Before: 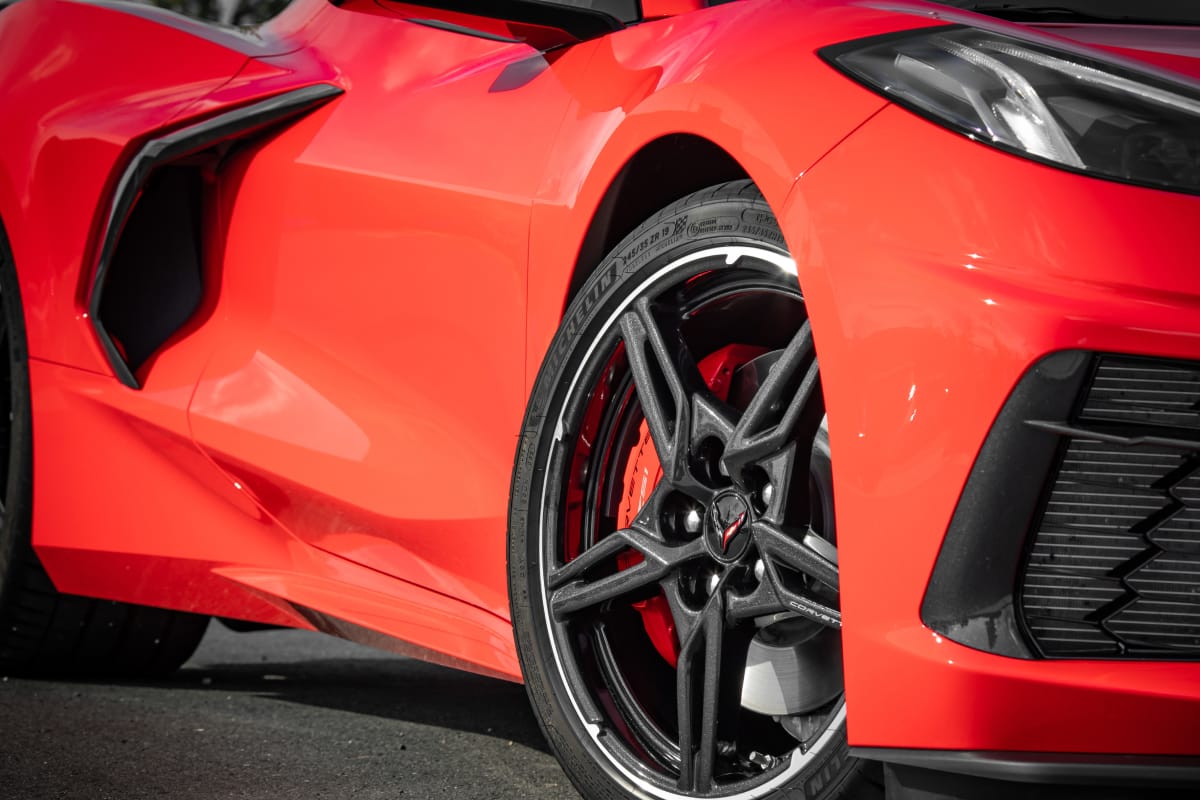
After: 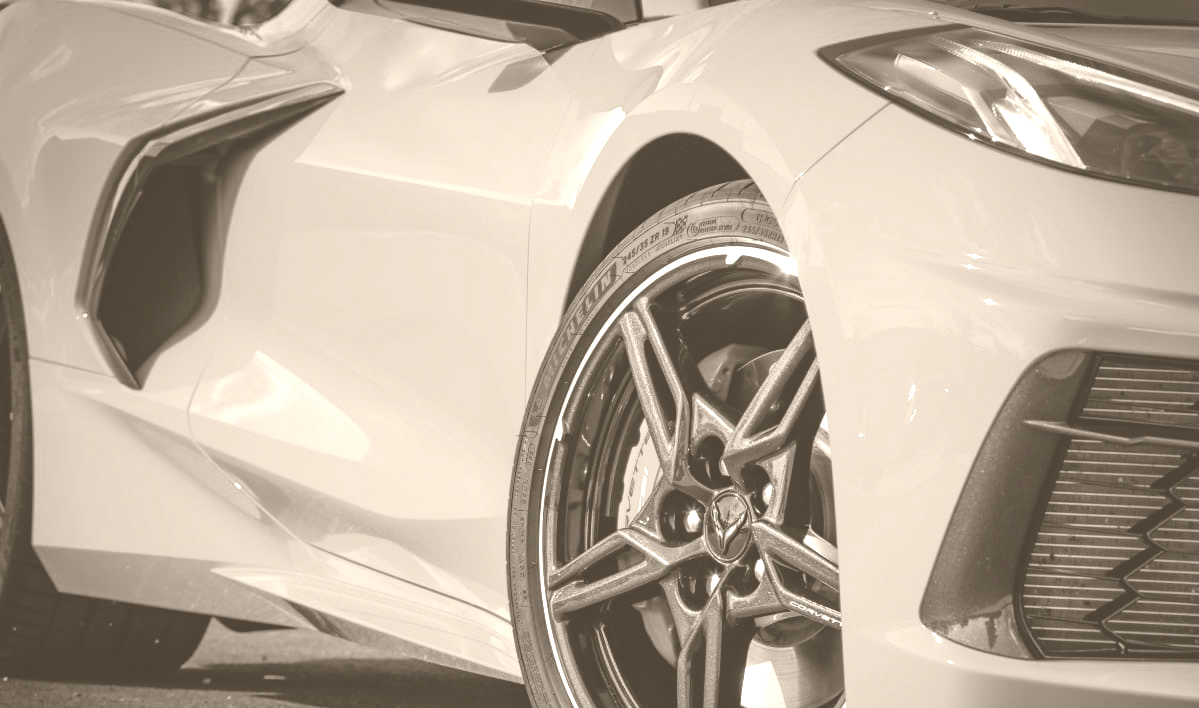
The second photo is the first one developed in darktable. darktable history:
colorize: hue 34.49°, saturation 35.33%, source mix 100%, version 1
crop and rotate: top 0%, bottom 11.49%
